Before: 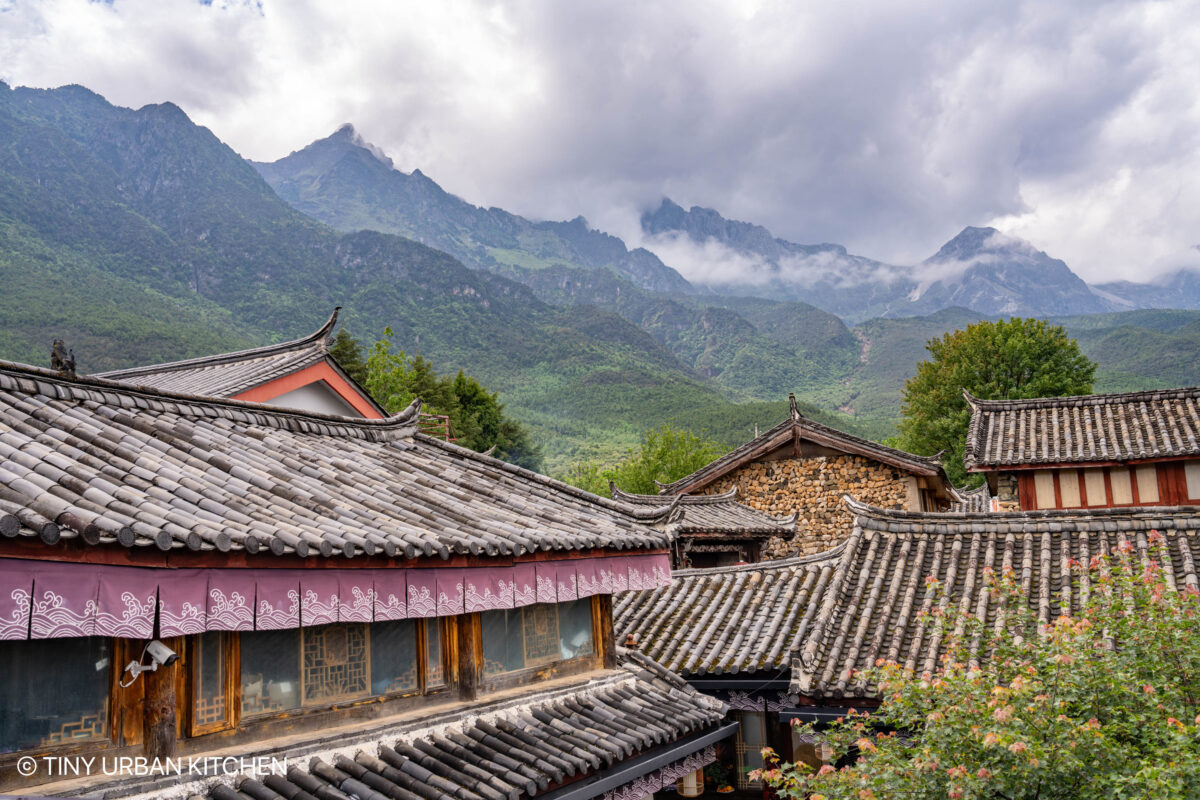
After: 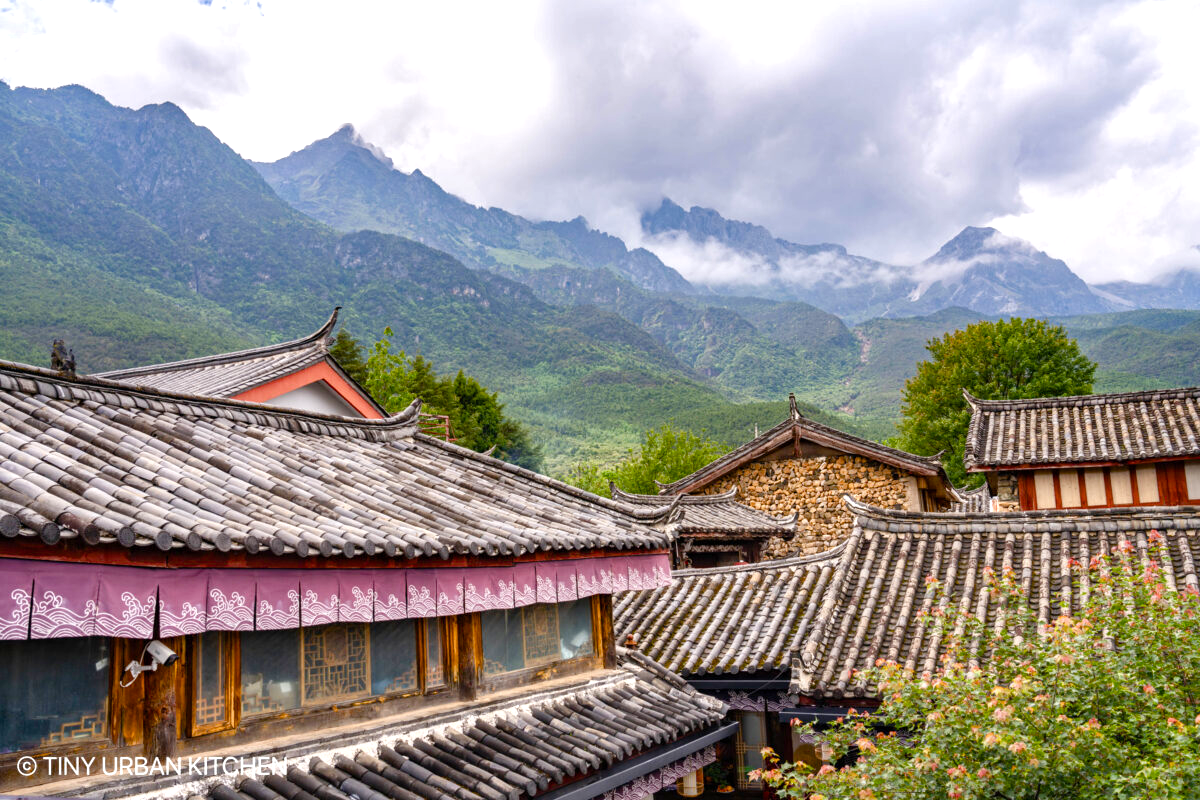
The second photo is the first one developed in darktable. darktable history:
color balance rgb: perceptual saturation grading › global saturation 25%, perceptual saturation grading › highlights -50%, perceptual saturation grading › shadows 30%, perceptual brilliance grading › global brilliance 12%, global vibrance 20%
